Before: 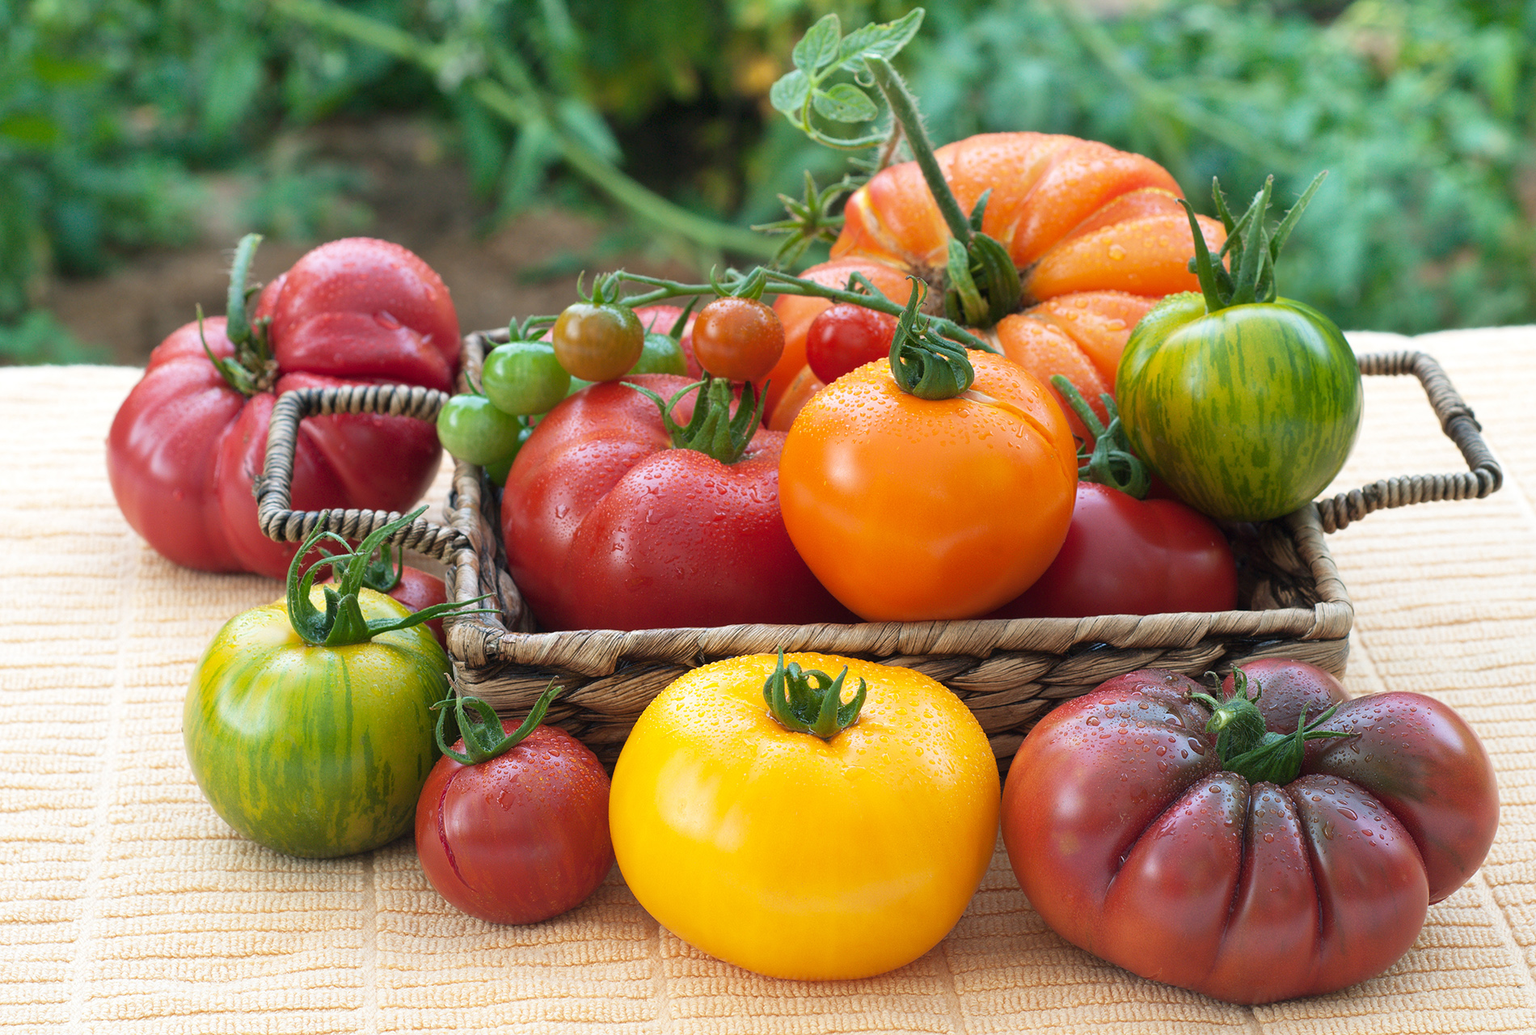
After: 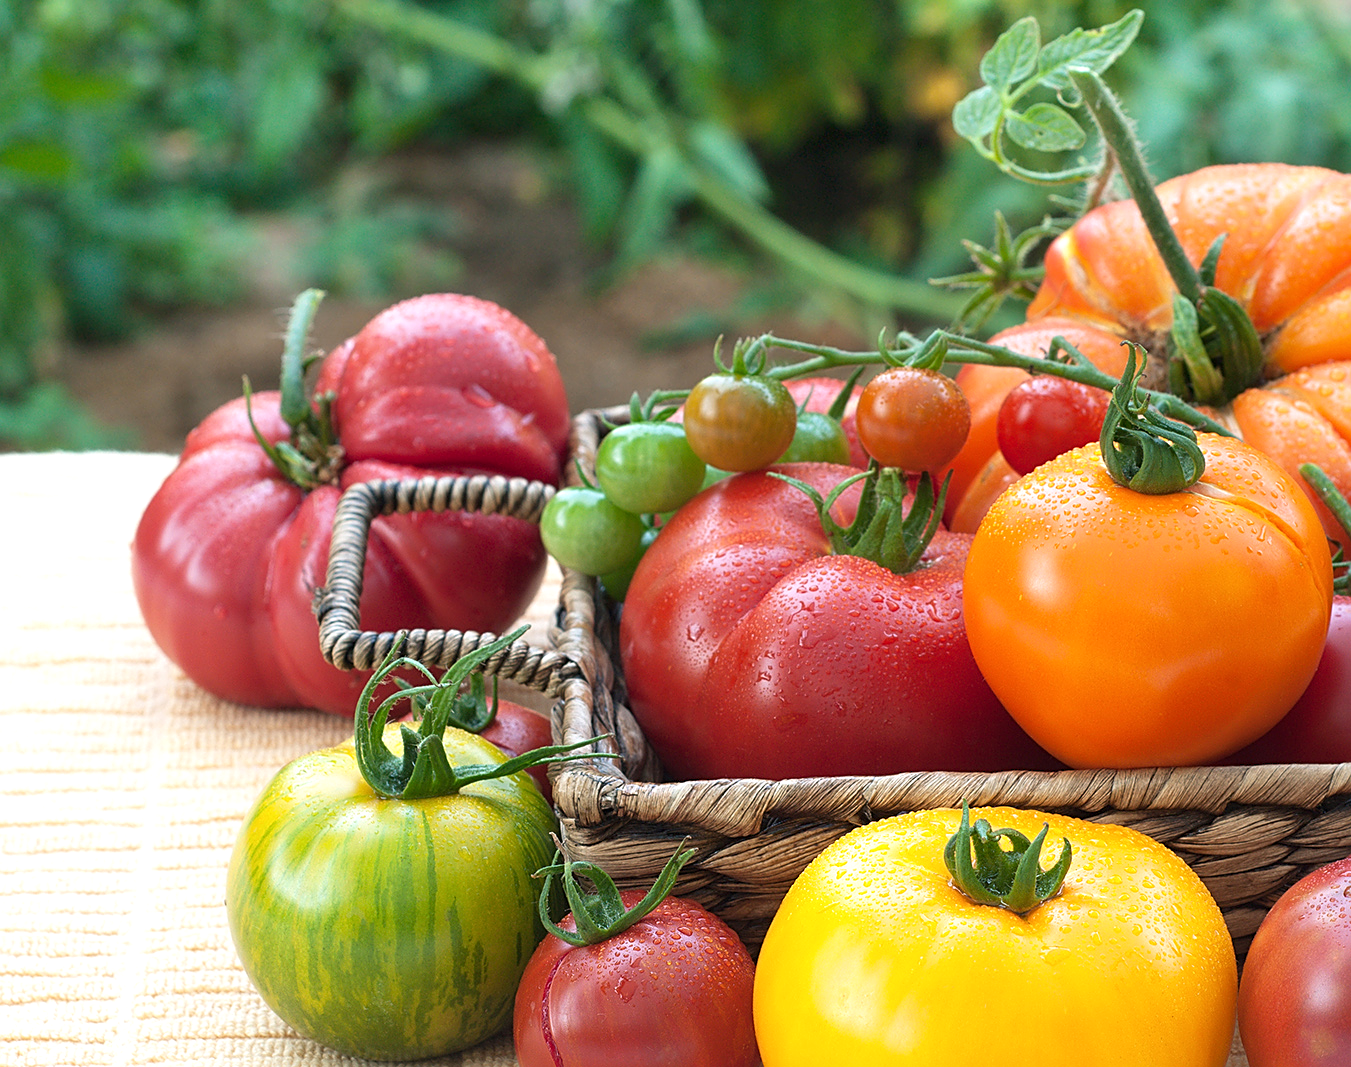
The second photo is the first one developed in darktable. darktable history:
shadows and highlights: shadows -10, white point adjustment 1.5, highlights 10
levels: levels [0, 0.476, 0.951]
crop: right 28.885%, bottom 16.626%
sharpen: on, module defaults
